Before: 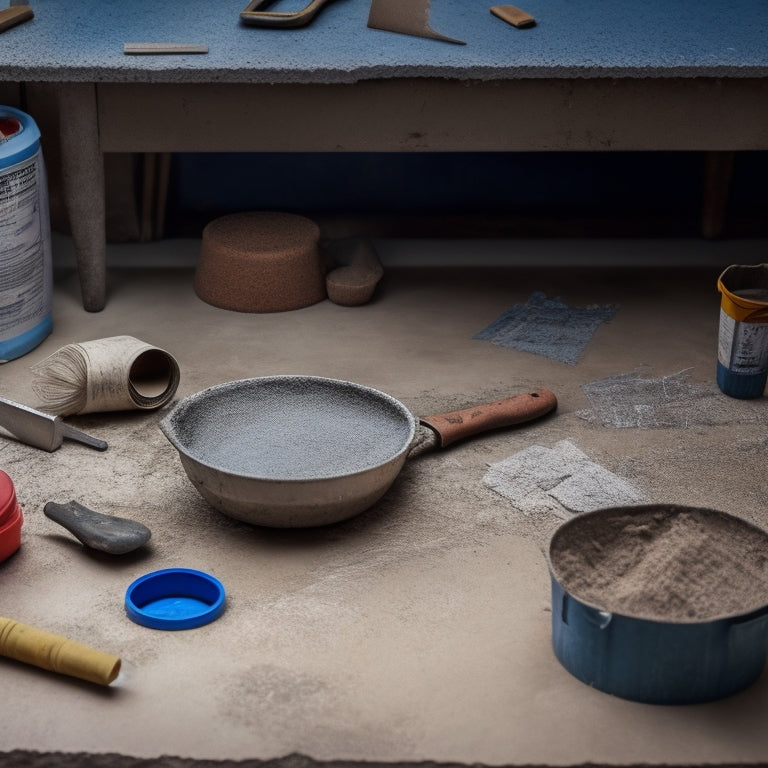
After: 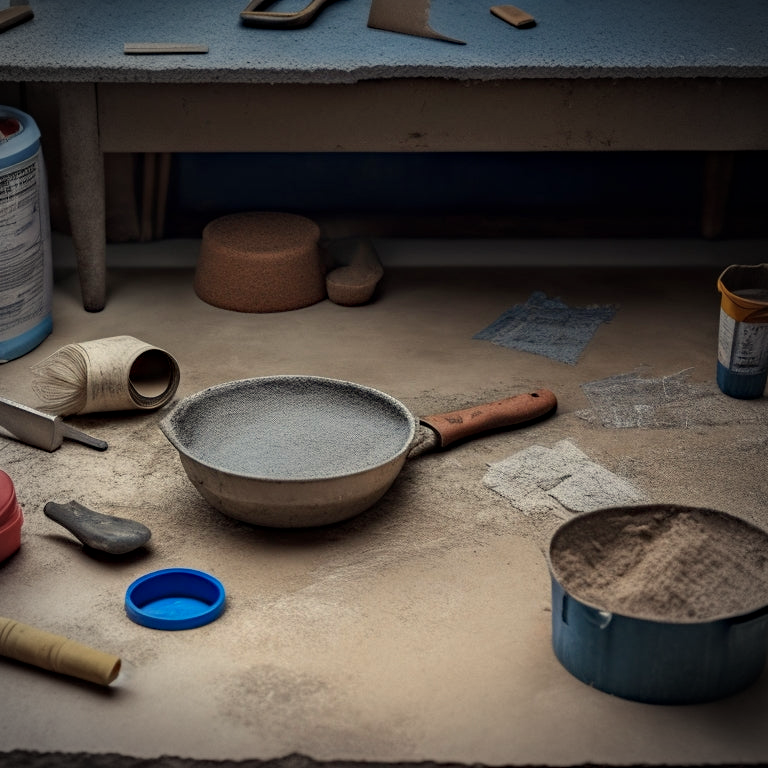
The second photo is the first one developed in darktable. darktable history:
haze removal: compatibility mode true, adaptive false
white balance: red 1.029, blue 0.92
vignetting: on, module defaults
